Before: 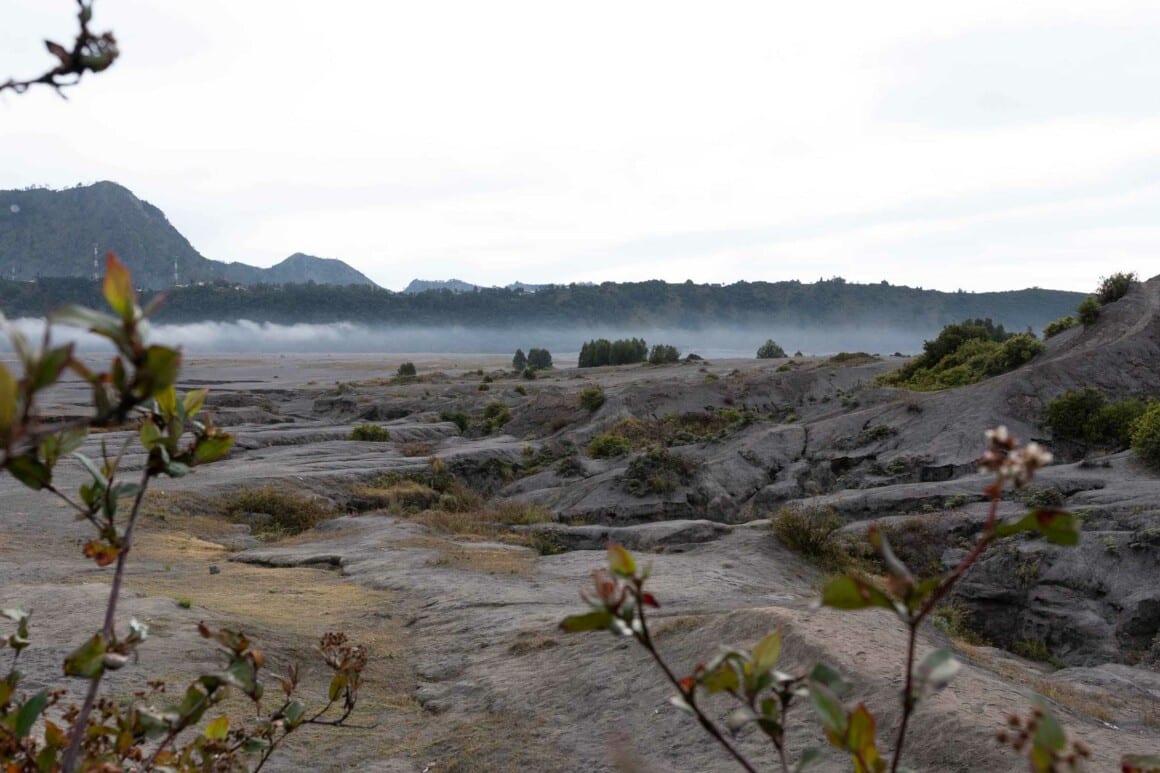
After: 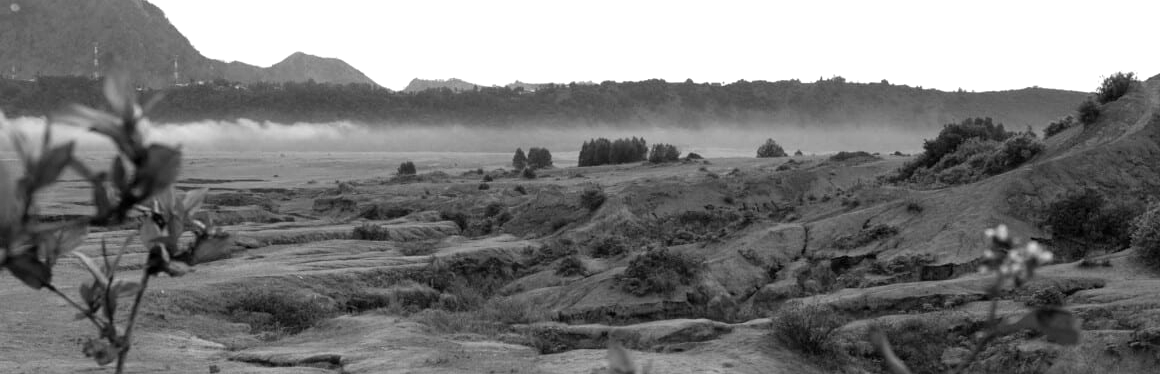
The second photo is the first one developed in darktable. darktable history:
monochrome: a 30.25, b 92.03
exposure: black level correction 0.001, exposure 0.5 EV, compensate exposure bias true, compensate highlight preservation false
crop and rotate: top 26.056%, bottom 25.543%
